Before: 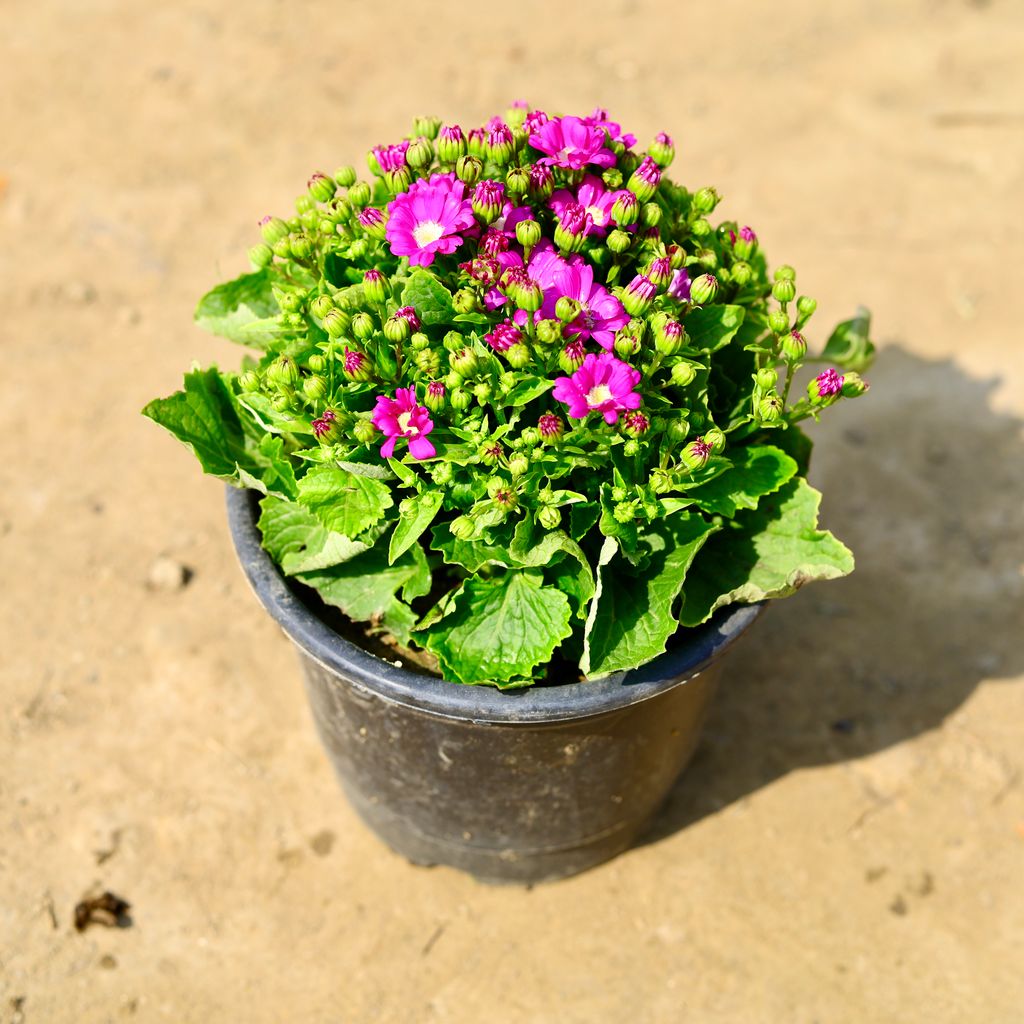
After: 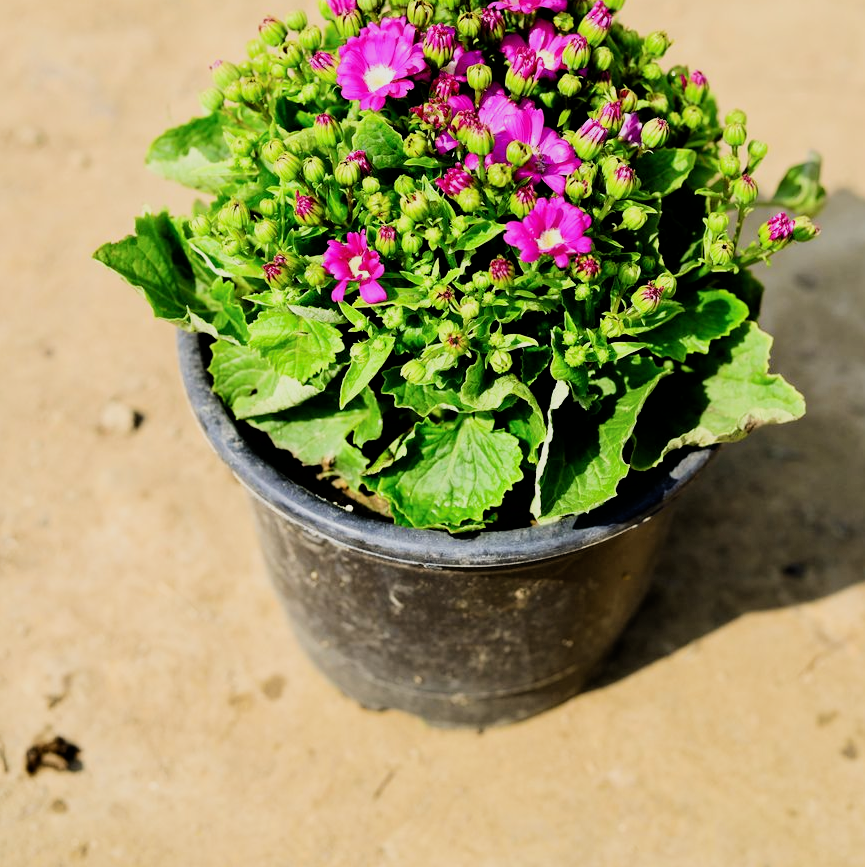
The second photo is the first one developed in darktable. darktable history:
crop and rotate: left 4.846%, top 15.277%, right 10.663%
filmic rgb: black relative exposure -5.06 EV, white relative exposure 3.95 EV, hardness 2.89, contrast 1.297, highlights saturation mix -30.79%
